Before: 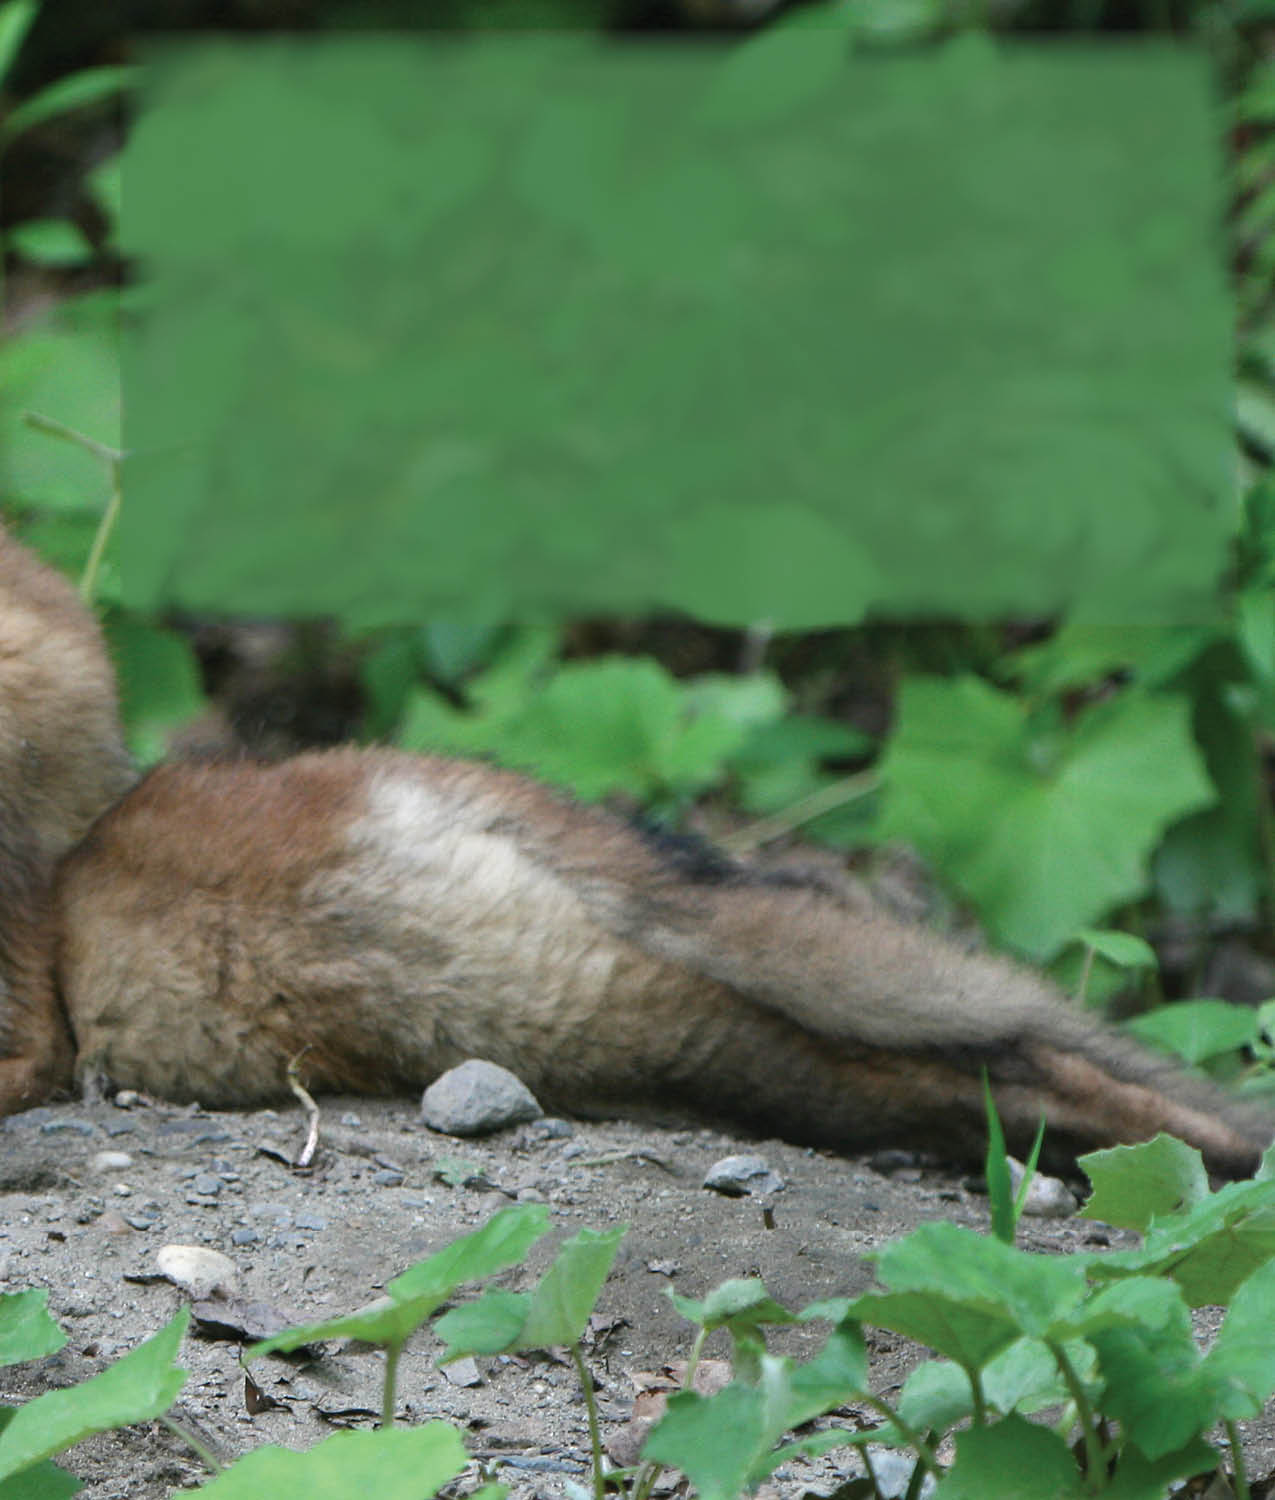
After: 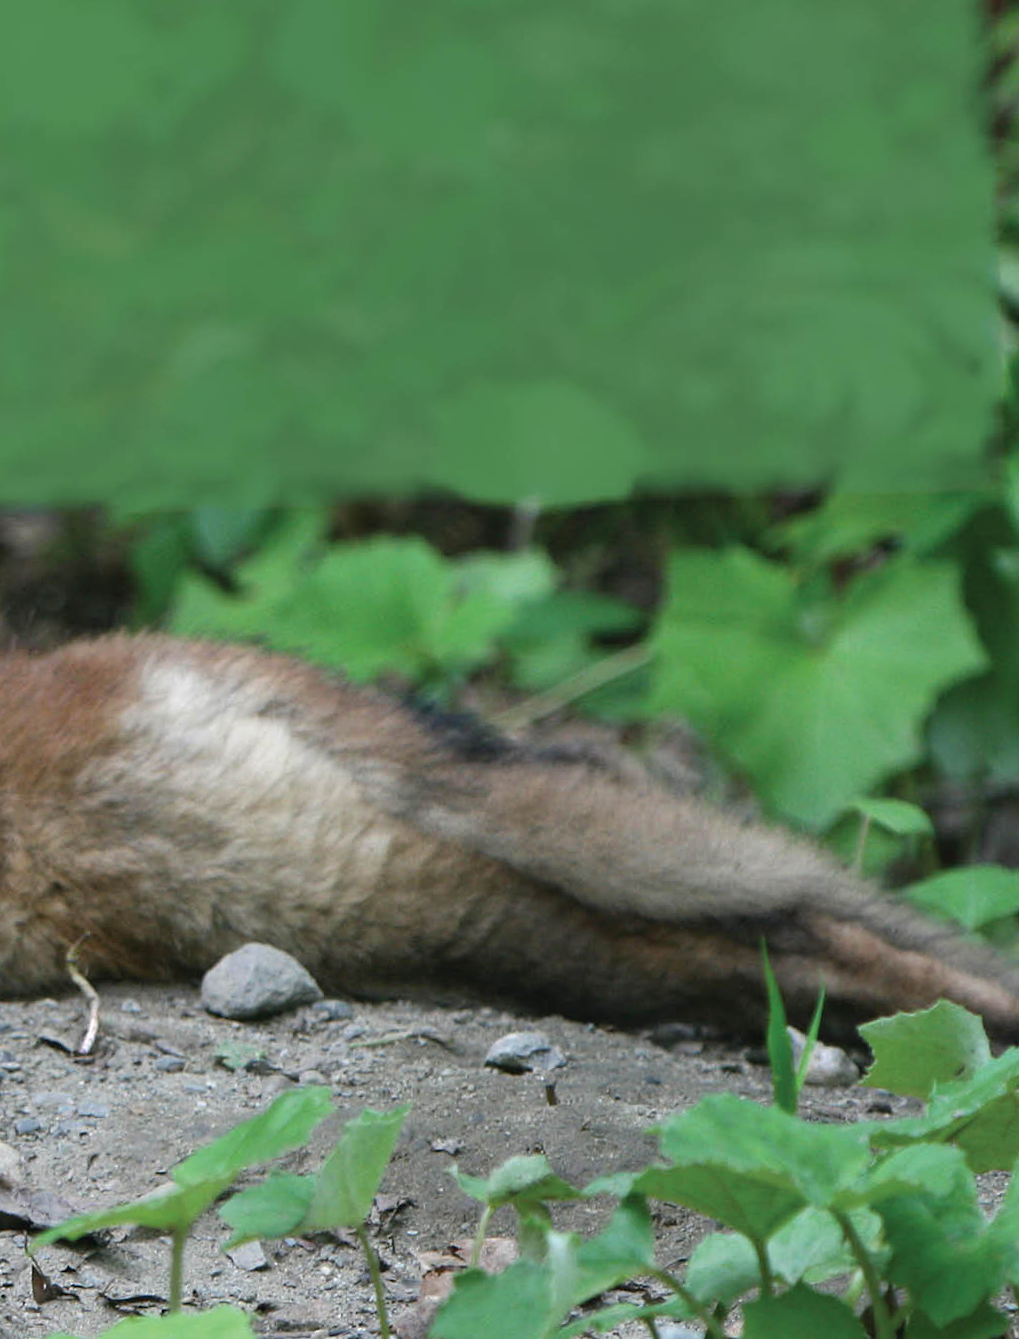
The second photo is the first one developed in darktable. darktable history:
rotate and perspective: rotation -1.42°, crop left 0.016, crop right 0.984, crop top 0.035, crop bottom 0.965
crop and rotate: left 17.959%, top 5.771%, right 1.742%
